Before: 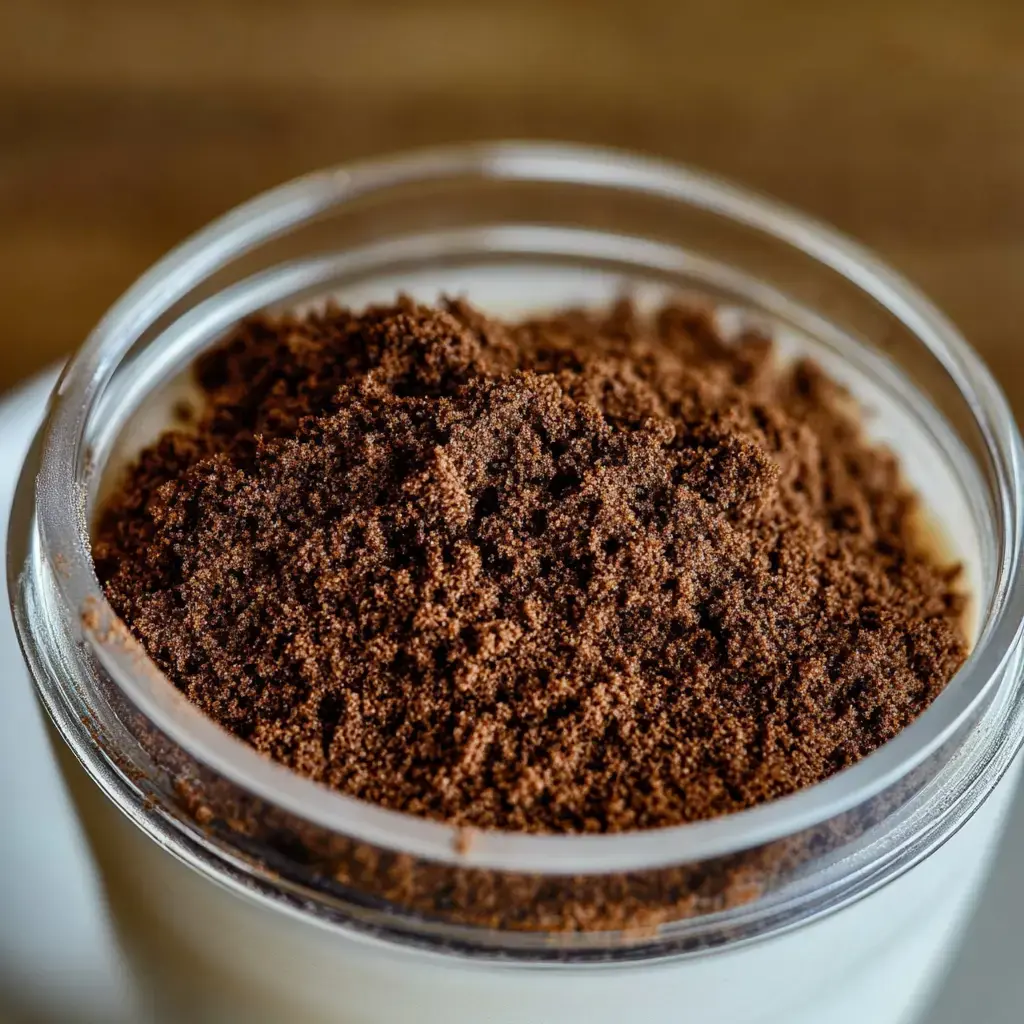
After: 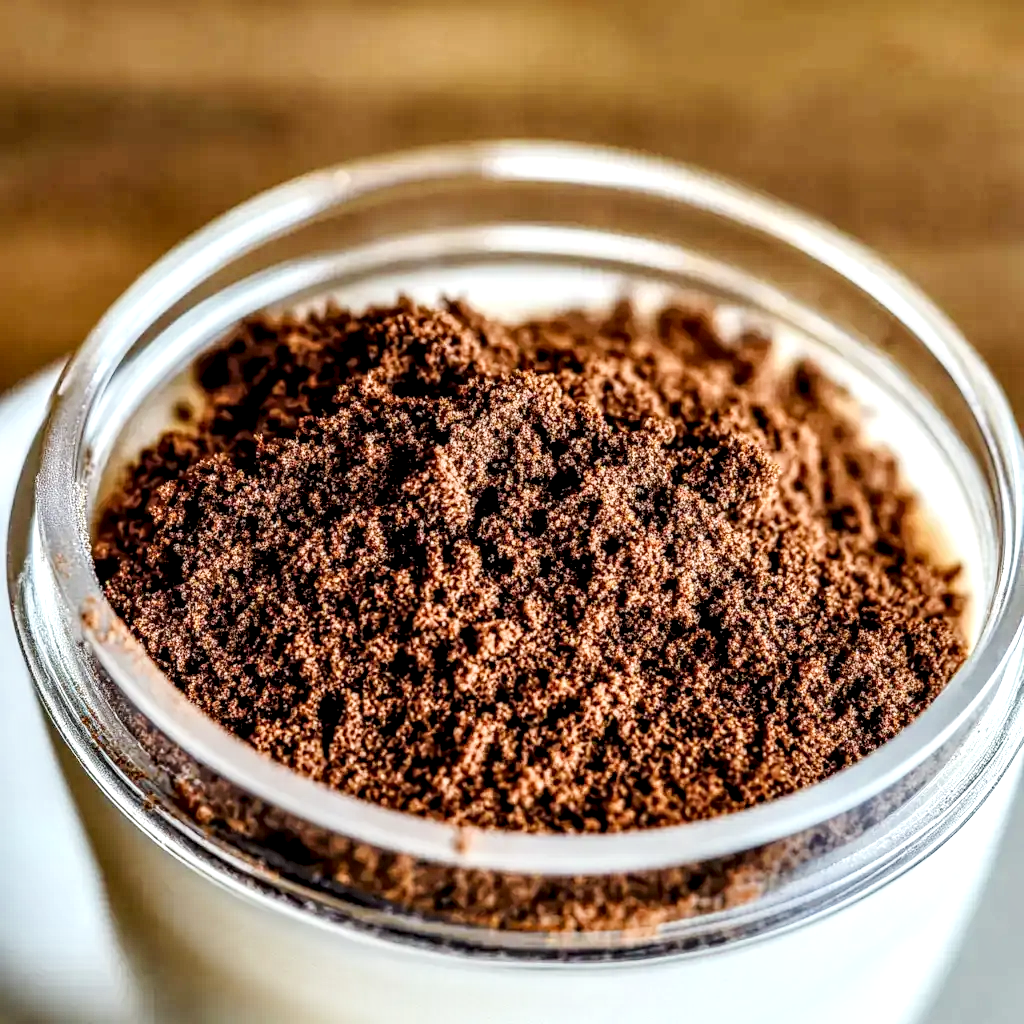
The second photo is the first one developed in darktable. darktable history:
local contrast: highlights 17%, detail 185%
tone curve: curves: ch0 [(0, 0) (0.003, 0.003) (0.011, 0.011) (0.025, 0.025) (0.044, 0.044) (0.069, 0.069) (0.1, 0.099) (0.136, 0.135) (0.177, 0.176) (0.224, 0.223) (0.277, 0.275) (0.335, 0.333) (0.399, 0.396) (0.468, 0.465) (0.543, 0.545) (0.623, 0.625) (0.709, 0.71) (0.801, 0.801) (0.898, 0.898) (1, 1)], preserve colors none
exposure: black level correction 0, exposure 1.461 EV, compensate highlight preservation false
filmic rgb: black relative exposure -7.65 EV, white relative exposure 4.56 EV, hardness 3.61
